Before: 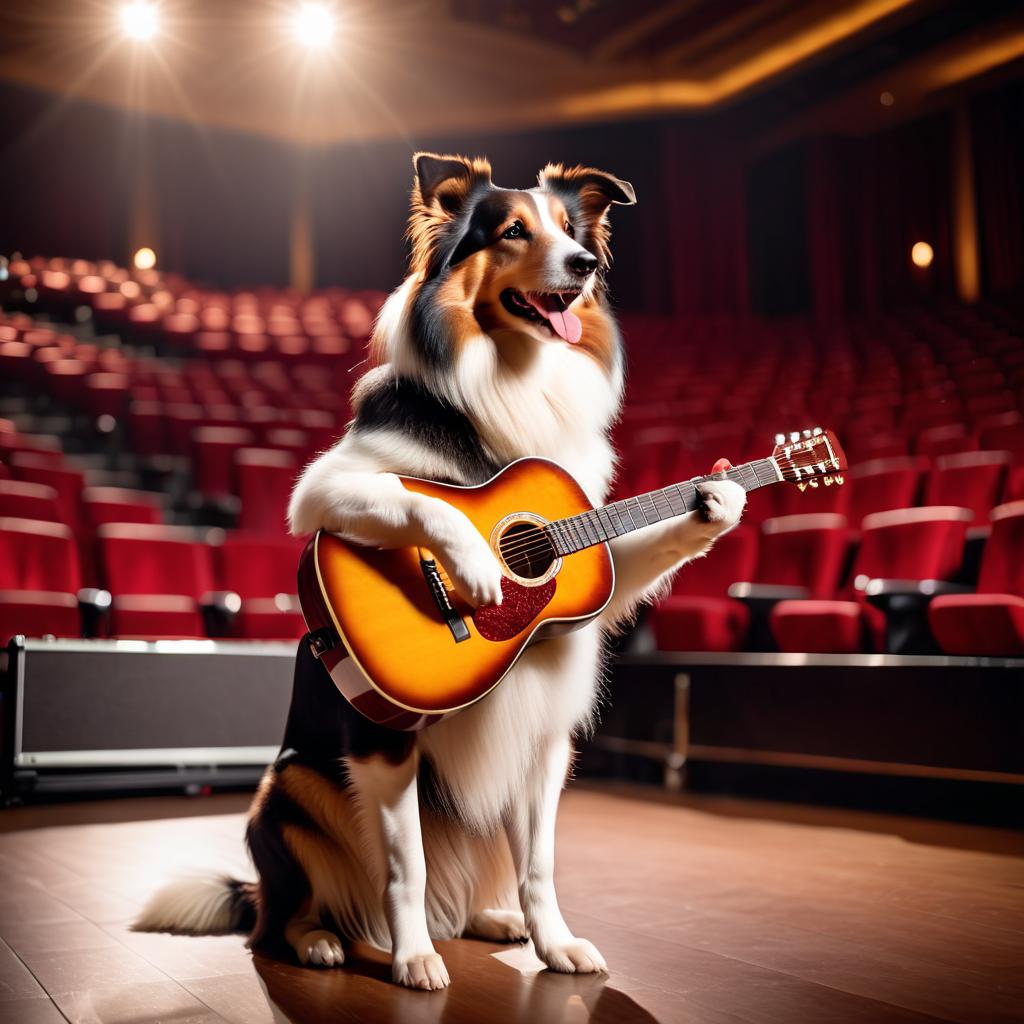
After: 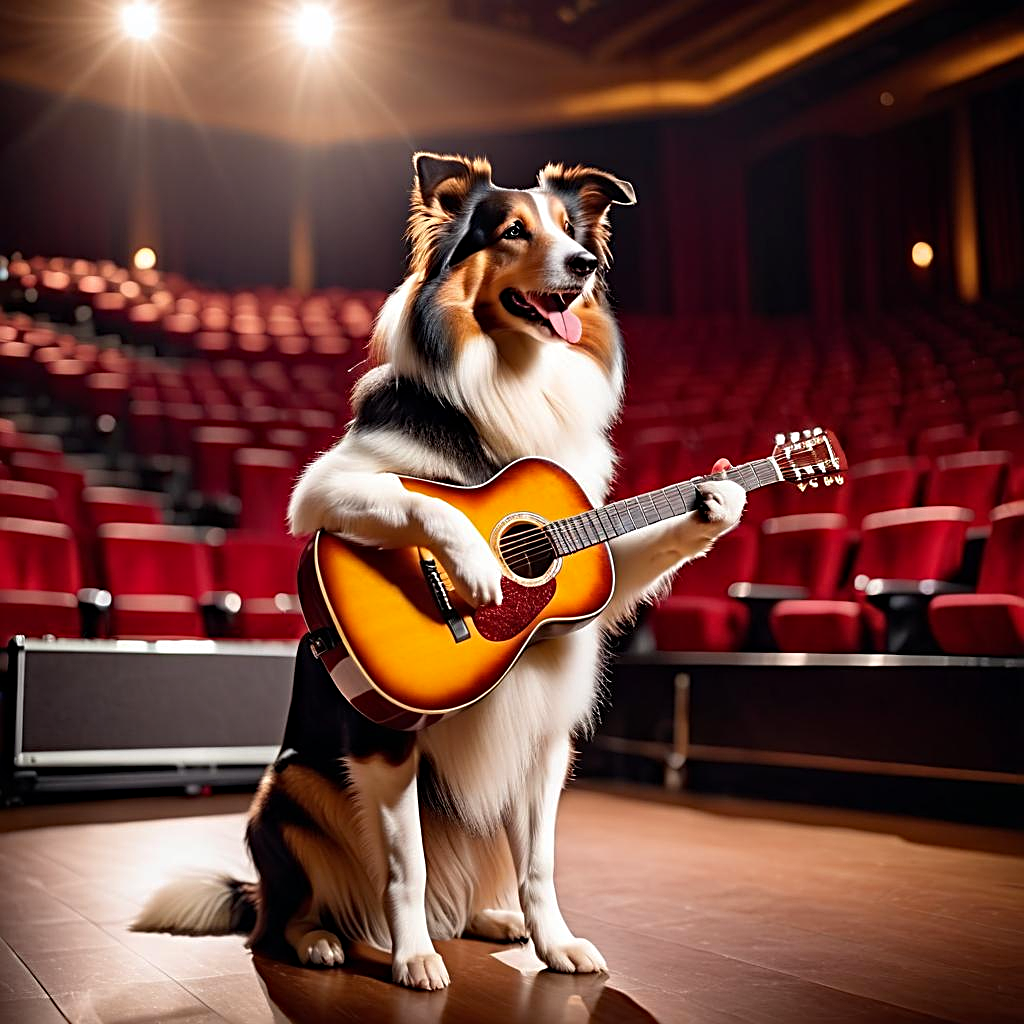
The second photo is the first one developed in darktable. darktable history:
haze removal: compatibility mode true, adaptive false
sharpen: radius 2.531, amount 0.628
